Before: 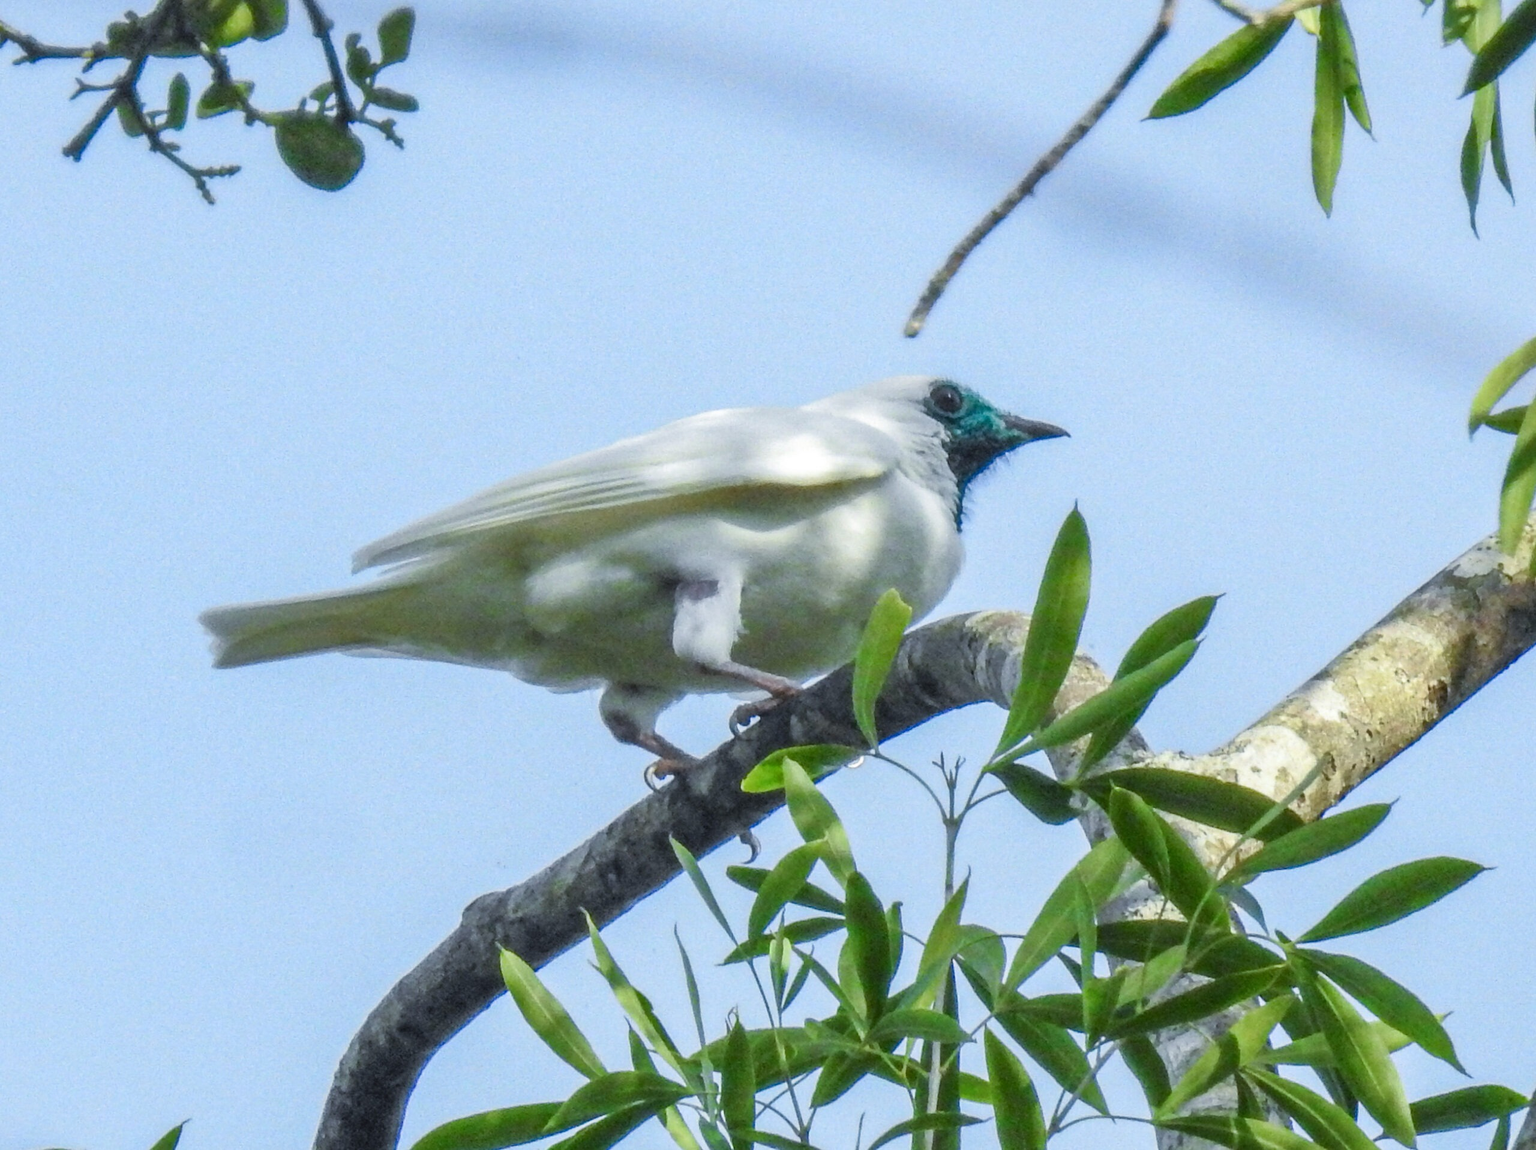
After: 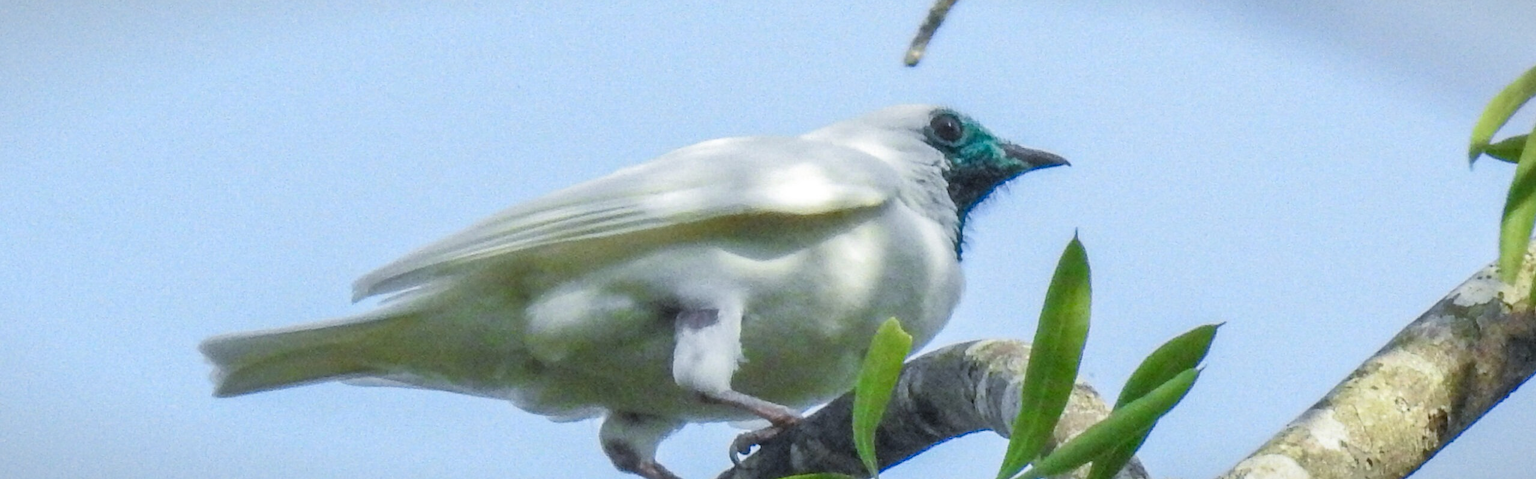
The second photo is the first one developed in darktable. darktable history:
crop and rotate: top 23.636%, bottom 34.624%
vignetting: fall-off start 100.07%, fall-off radius 65.4%, brightness -0.401, saturation -0.29, automatic ratio true, unbound false
